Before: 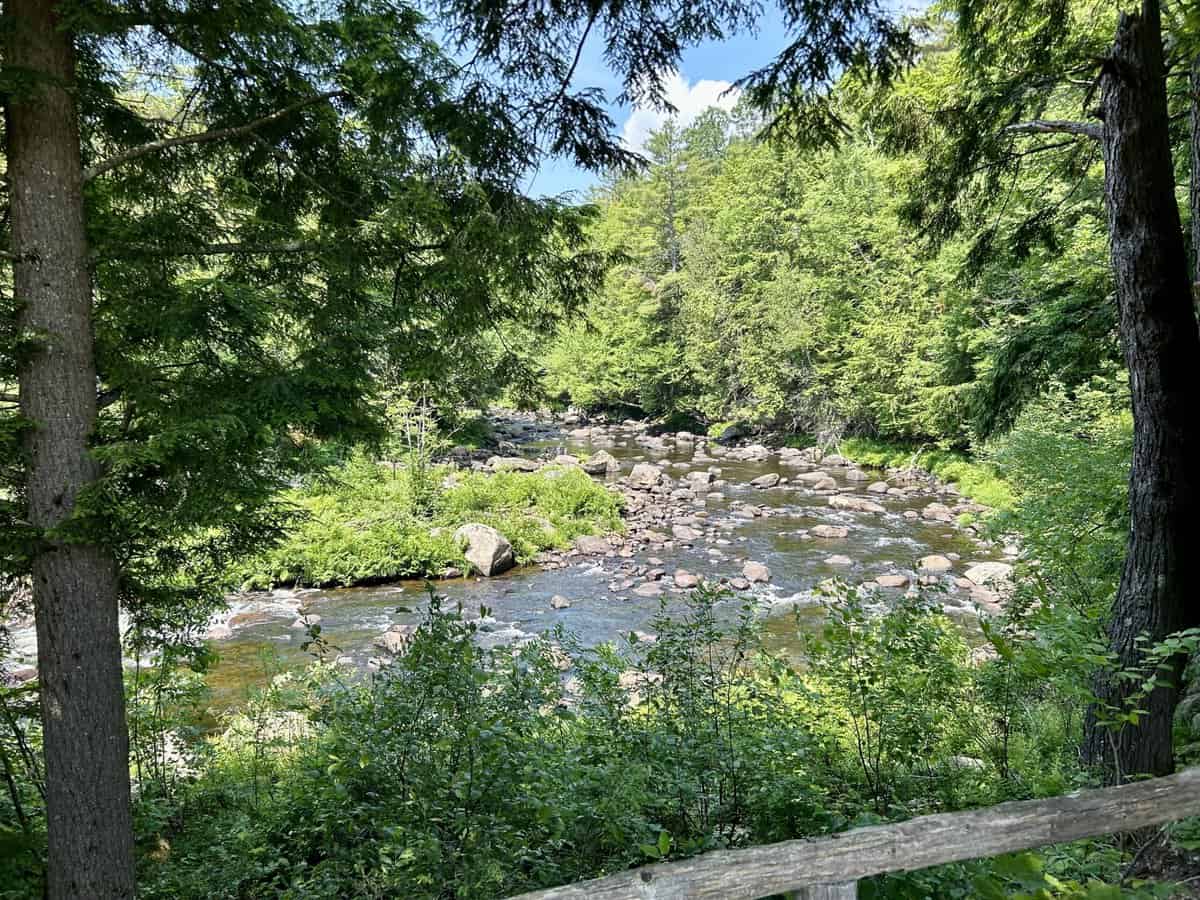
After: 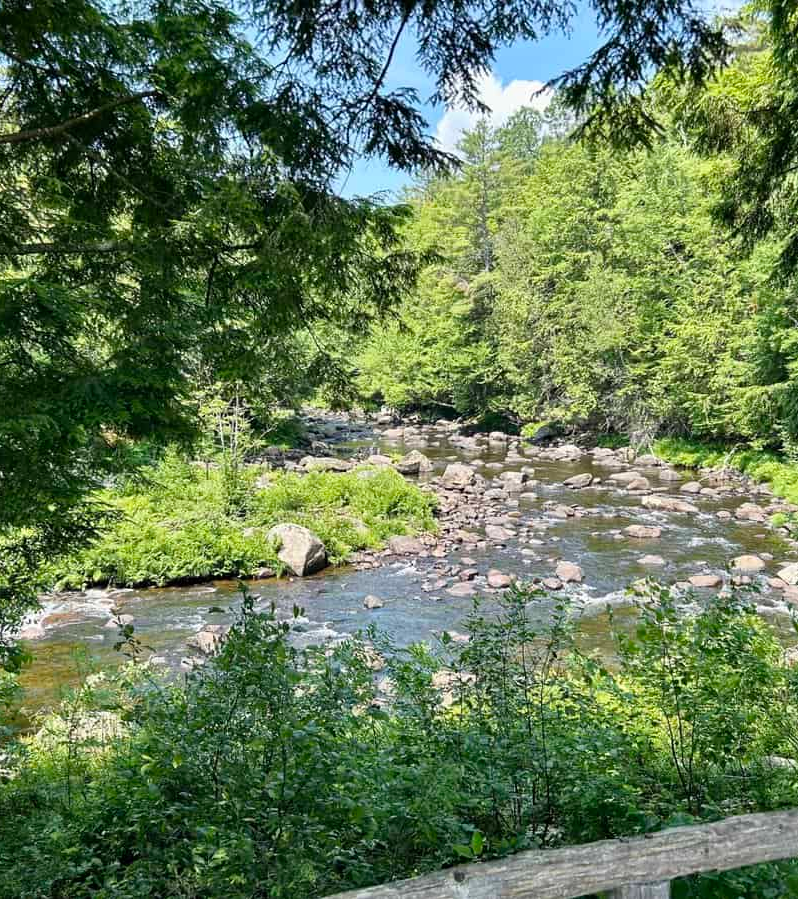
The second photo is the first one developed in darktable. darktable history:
crop and rotate: left 15.644%, right 17.793%
